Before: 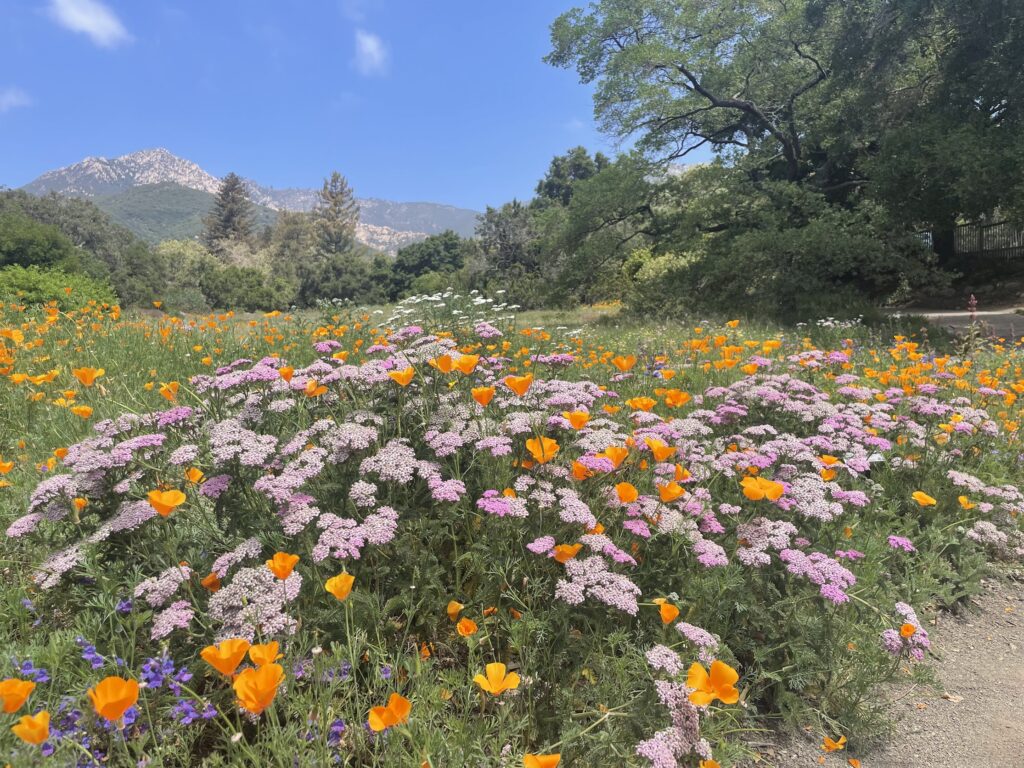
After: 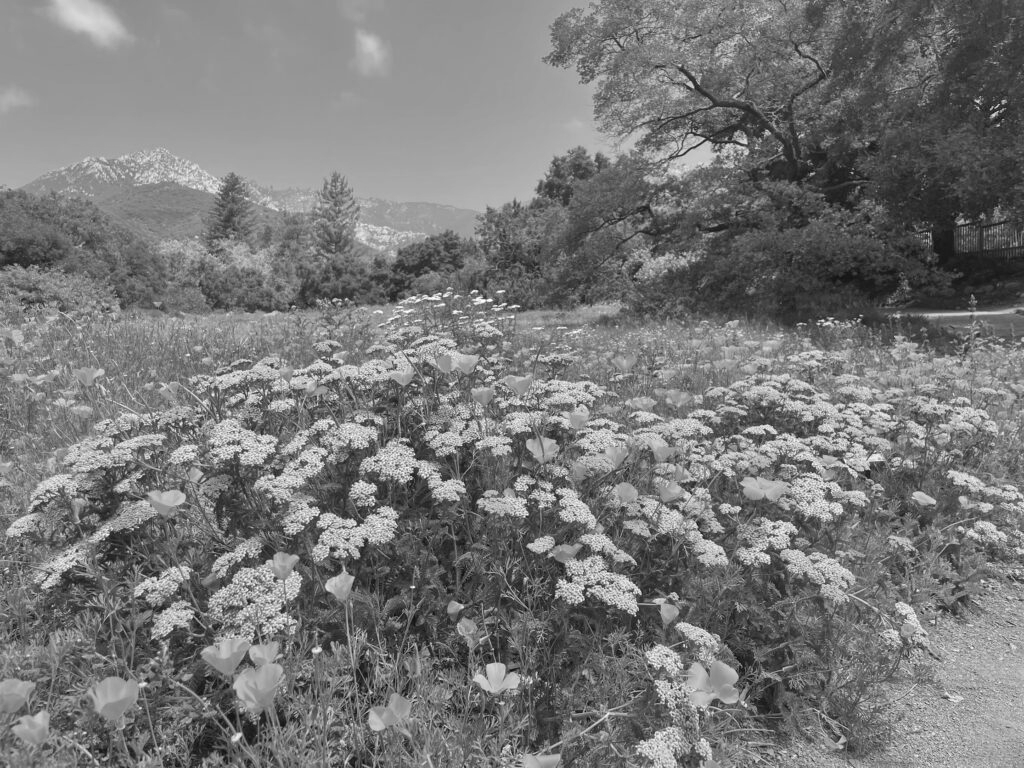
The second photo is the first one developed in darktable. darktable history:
shadows and highlights: highlights color adjustment 0%, low approximation 0.01, soften with gaussian
color correction: highlights a* 17.88, highlights b* 18.79
monochrome: a 2.21, b -1.33, size 2.2
